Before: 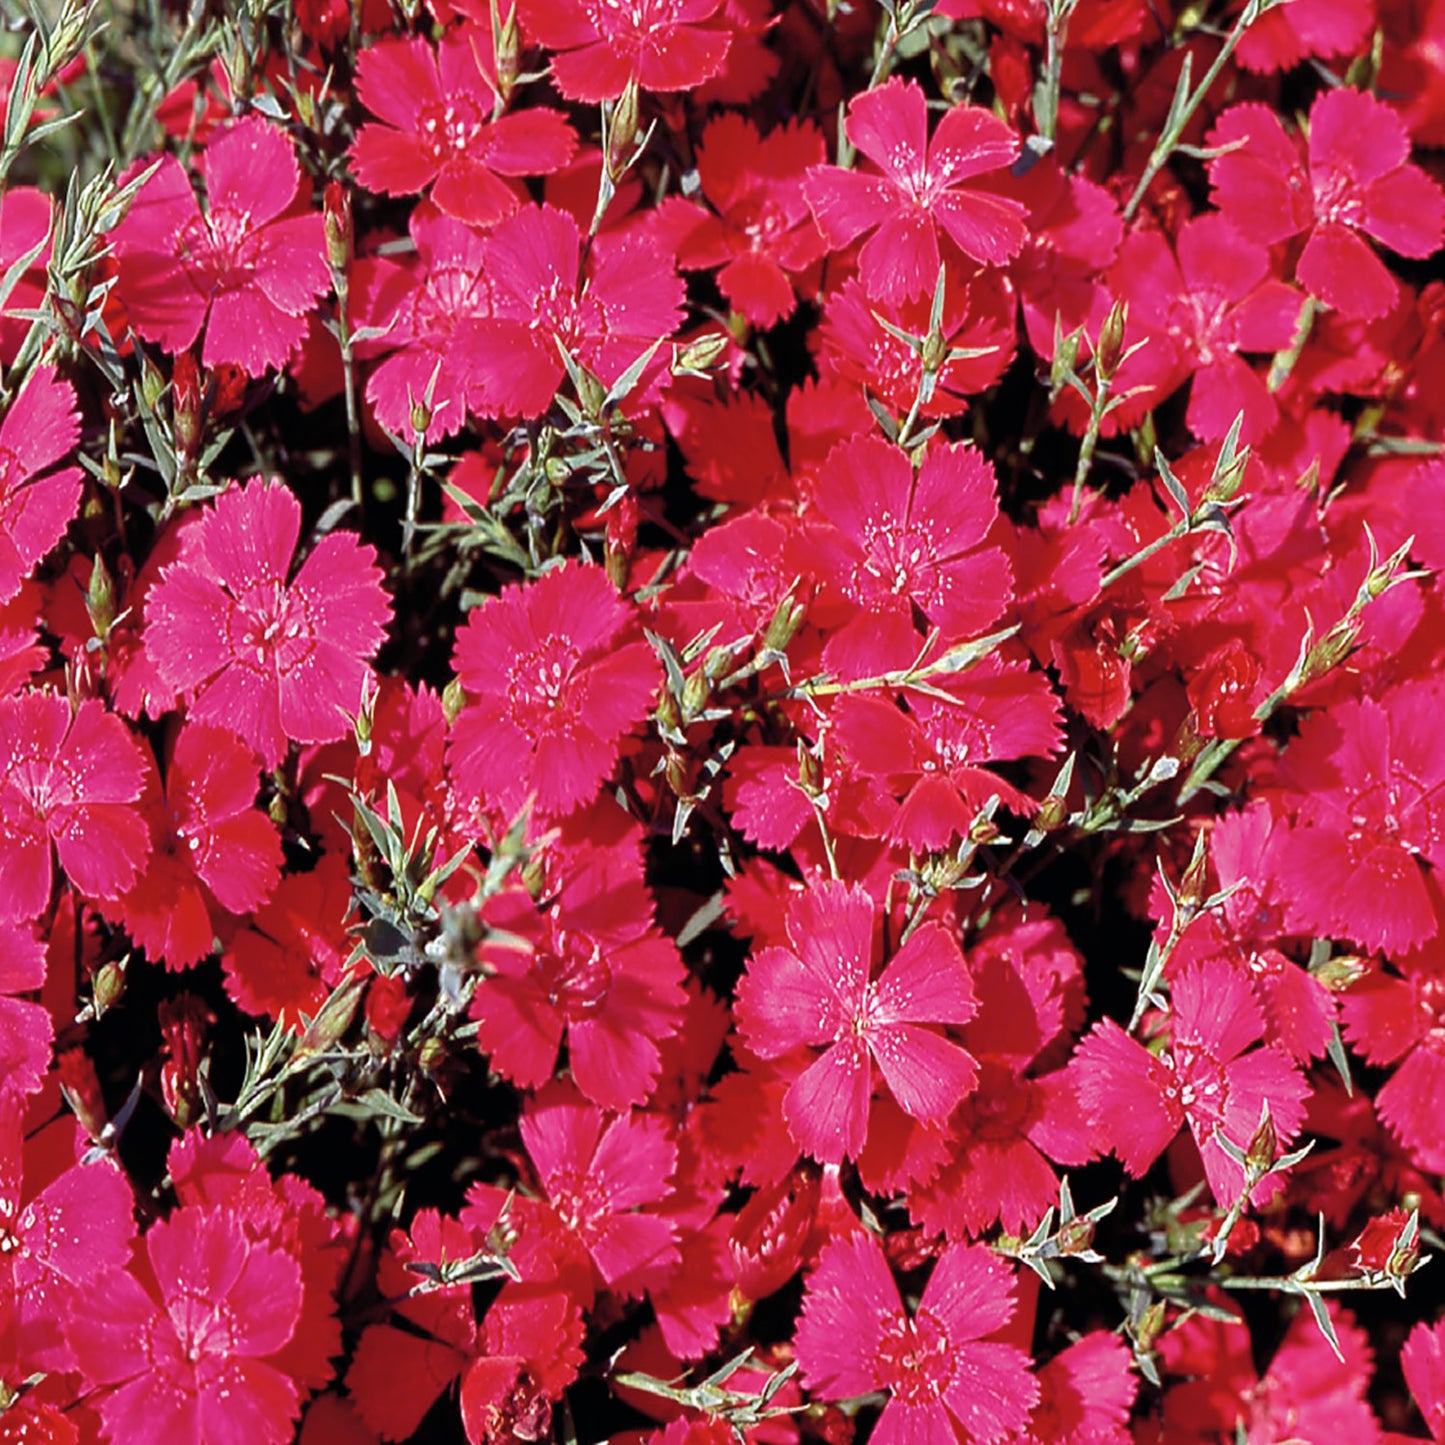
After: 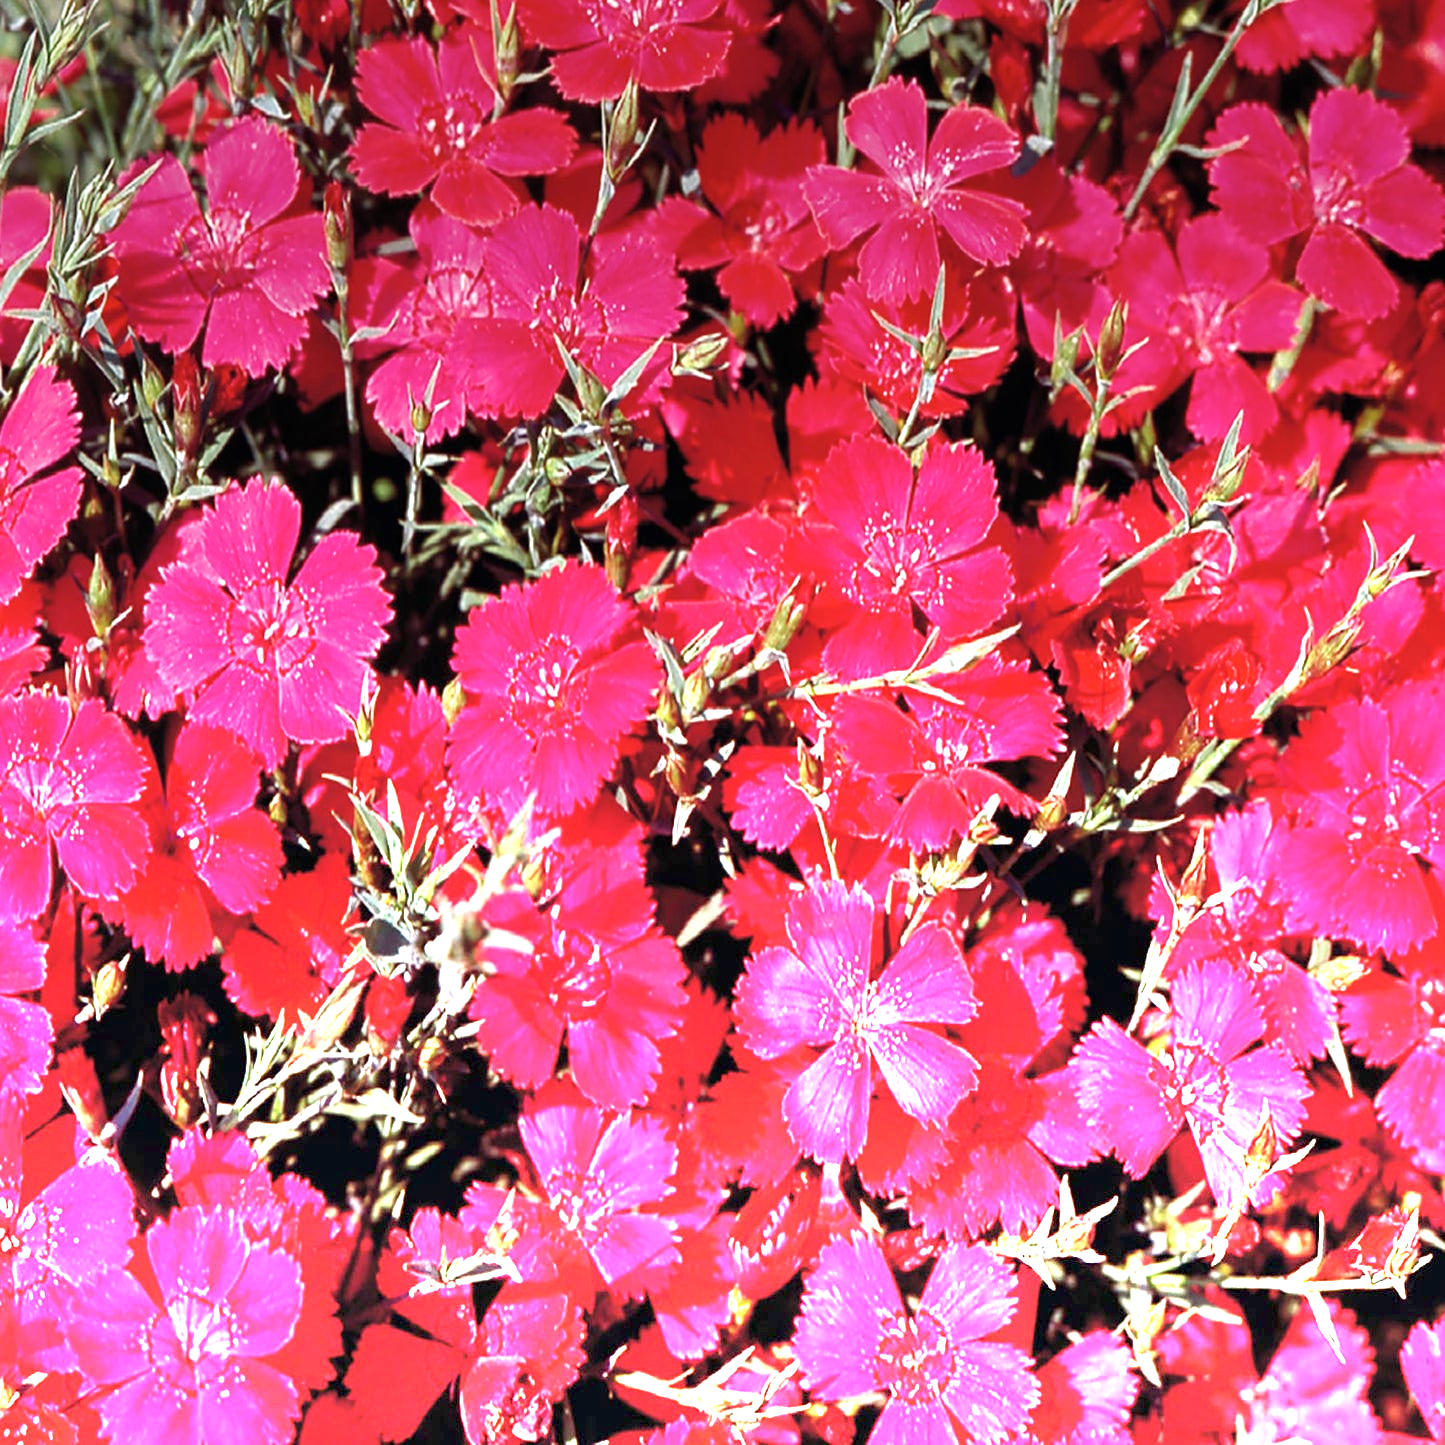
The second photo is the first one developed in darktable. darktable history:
graduated density: density -3.9 EV
